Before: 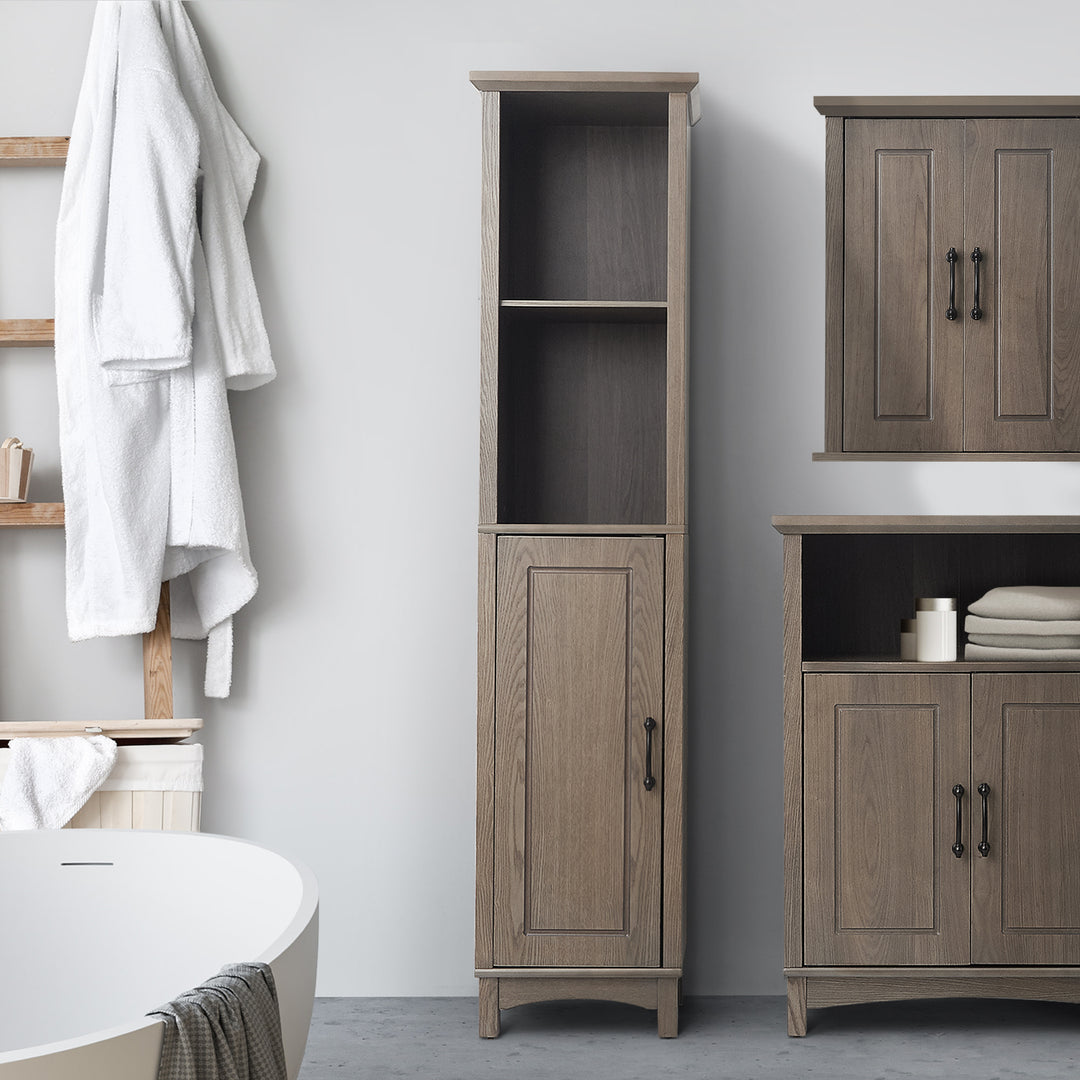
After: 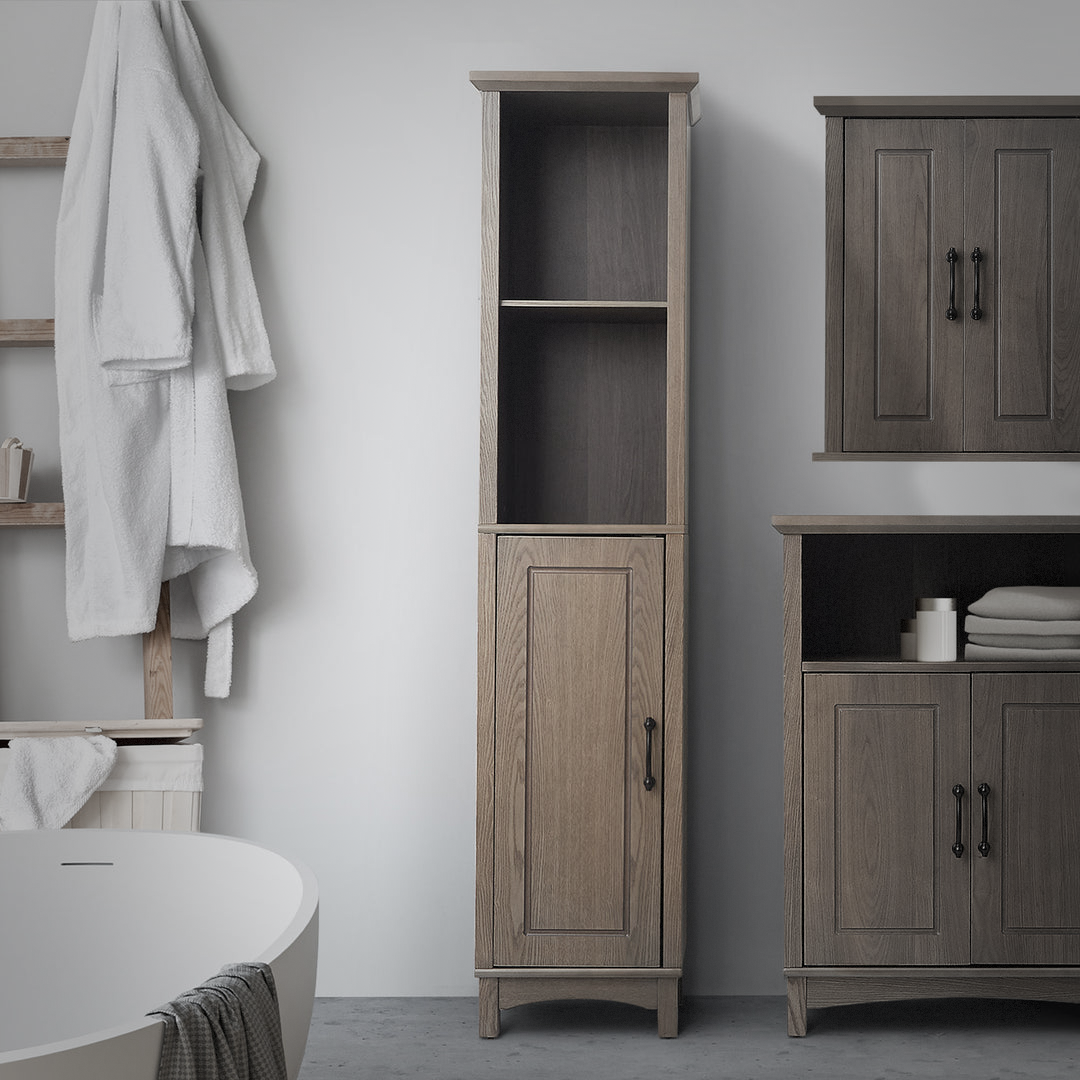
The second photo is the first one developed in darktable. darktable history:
vignetting: fall-off start 18.46%, fall-off radius 137.42%, width/height ratio 0.623, shape 0.602, dithering 8-bit output
